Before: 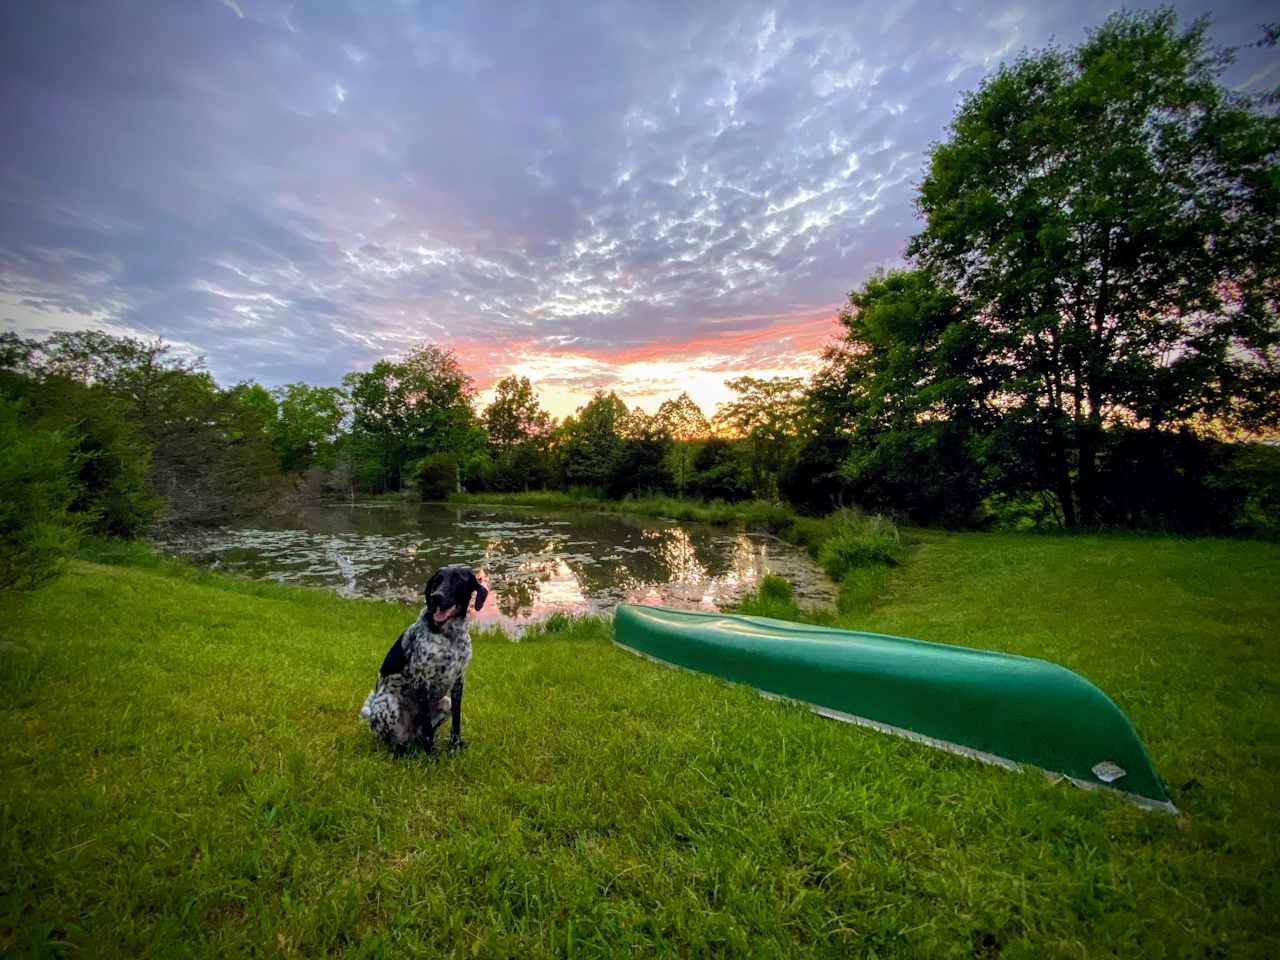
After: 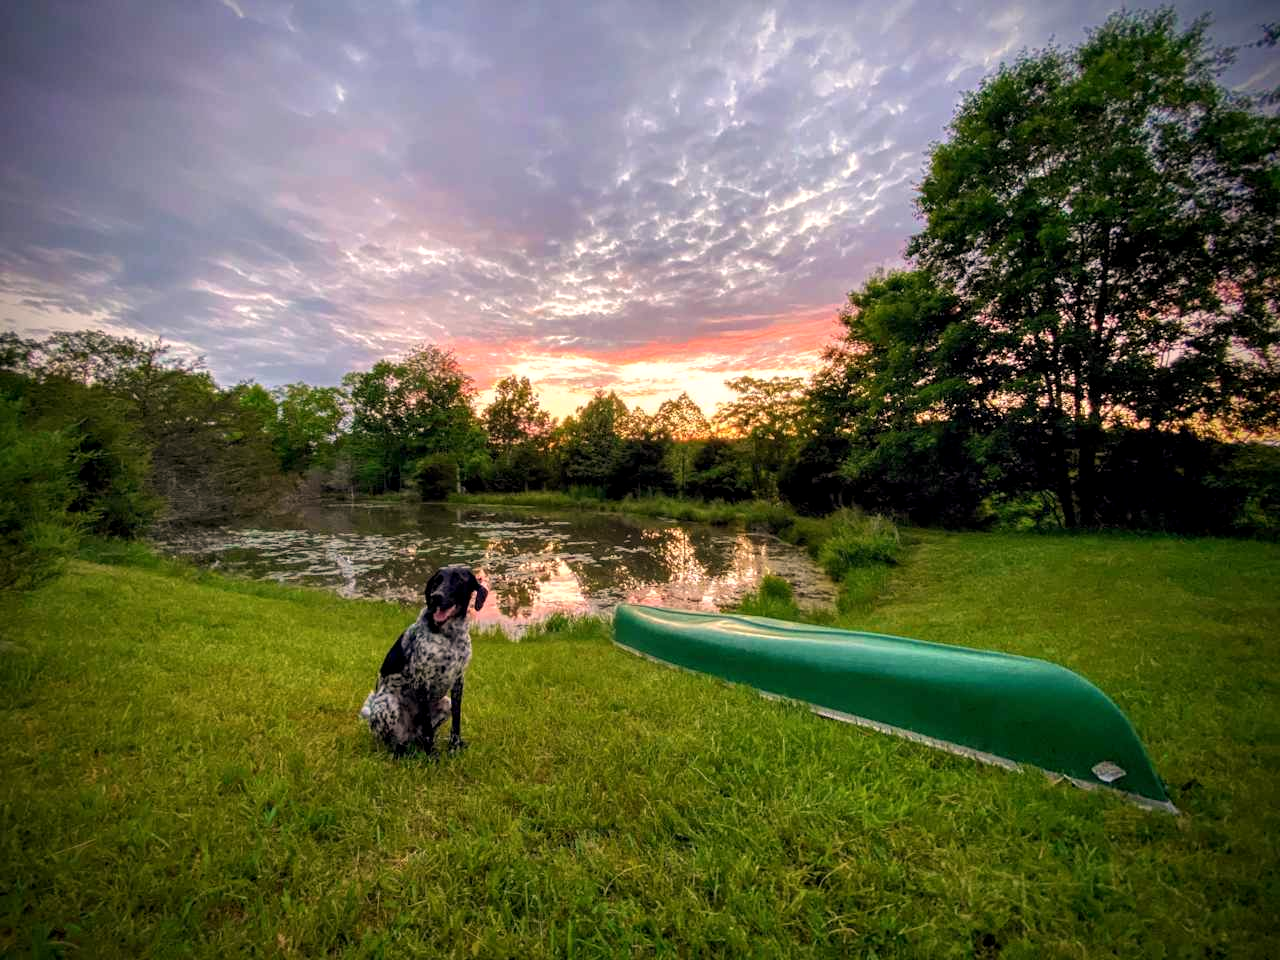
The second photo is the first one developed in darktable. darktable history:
white balance: red 1.127, blue 0.943
local contrast: highlights 100%, shadows 100%, detail 120%, midtone range 0.2
